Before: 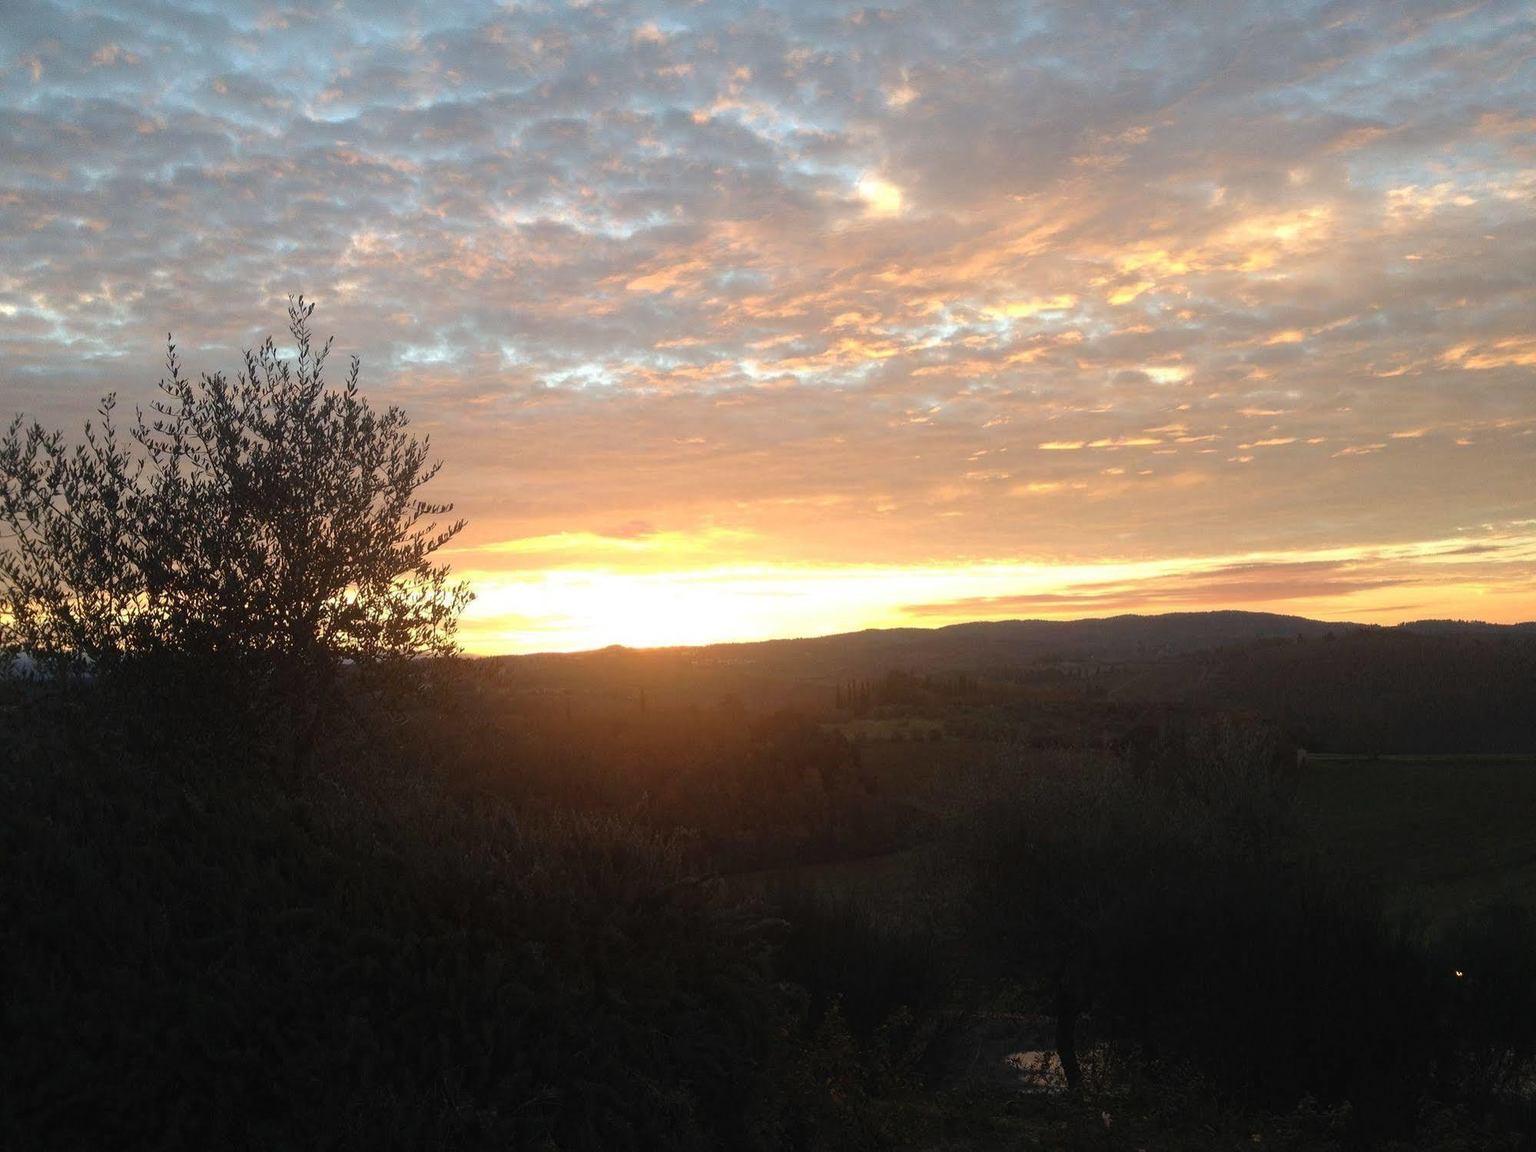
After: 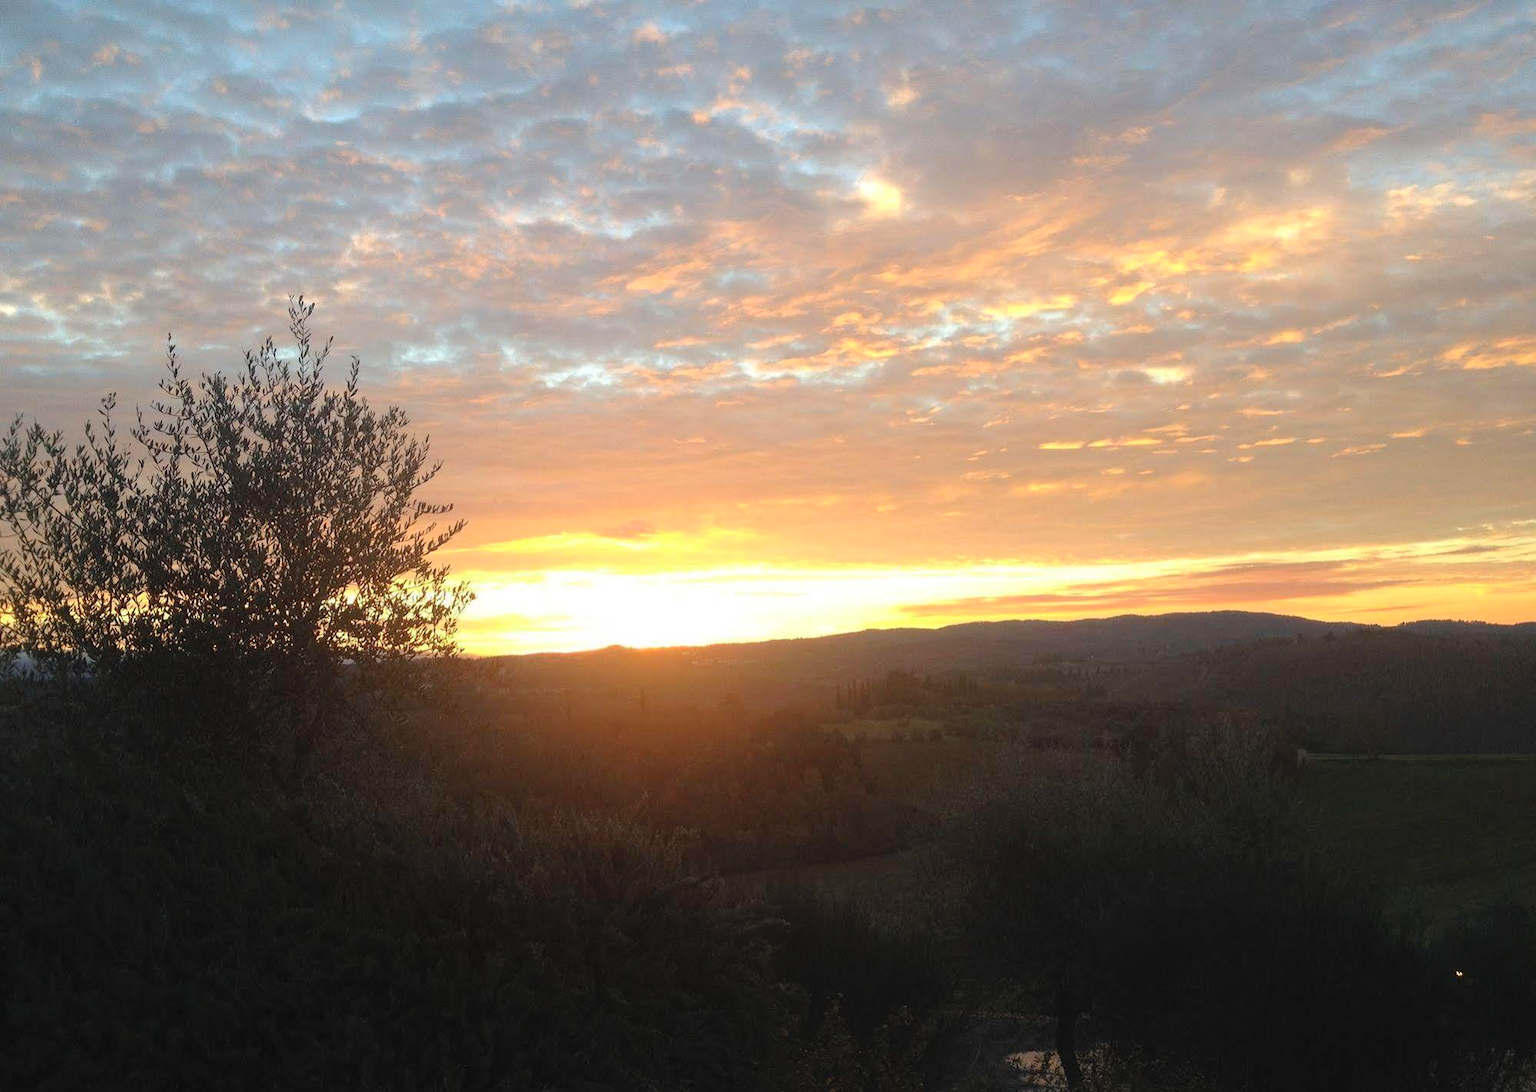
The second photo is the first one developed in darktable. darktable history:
contrast brightness saturation: brightness 0.09, saturation 0.19
crop and rotate: top 0%, bottom 5.097%
white balance: emerald 1
